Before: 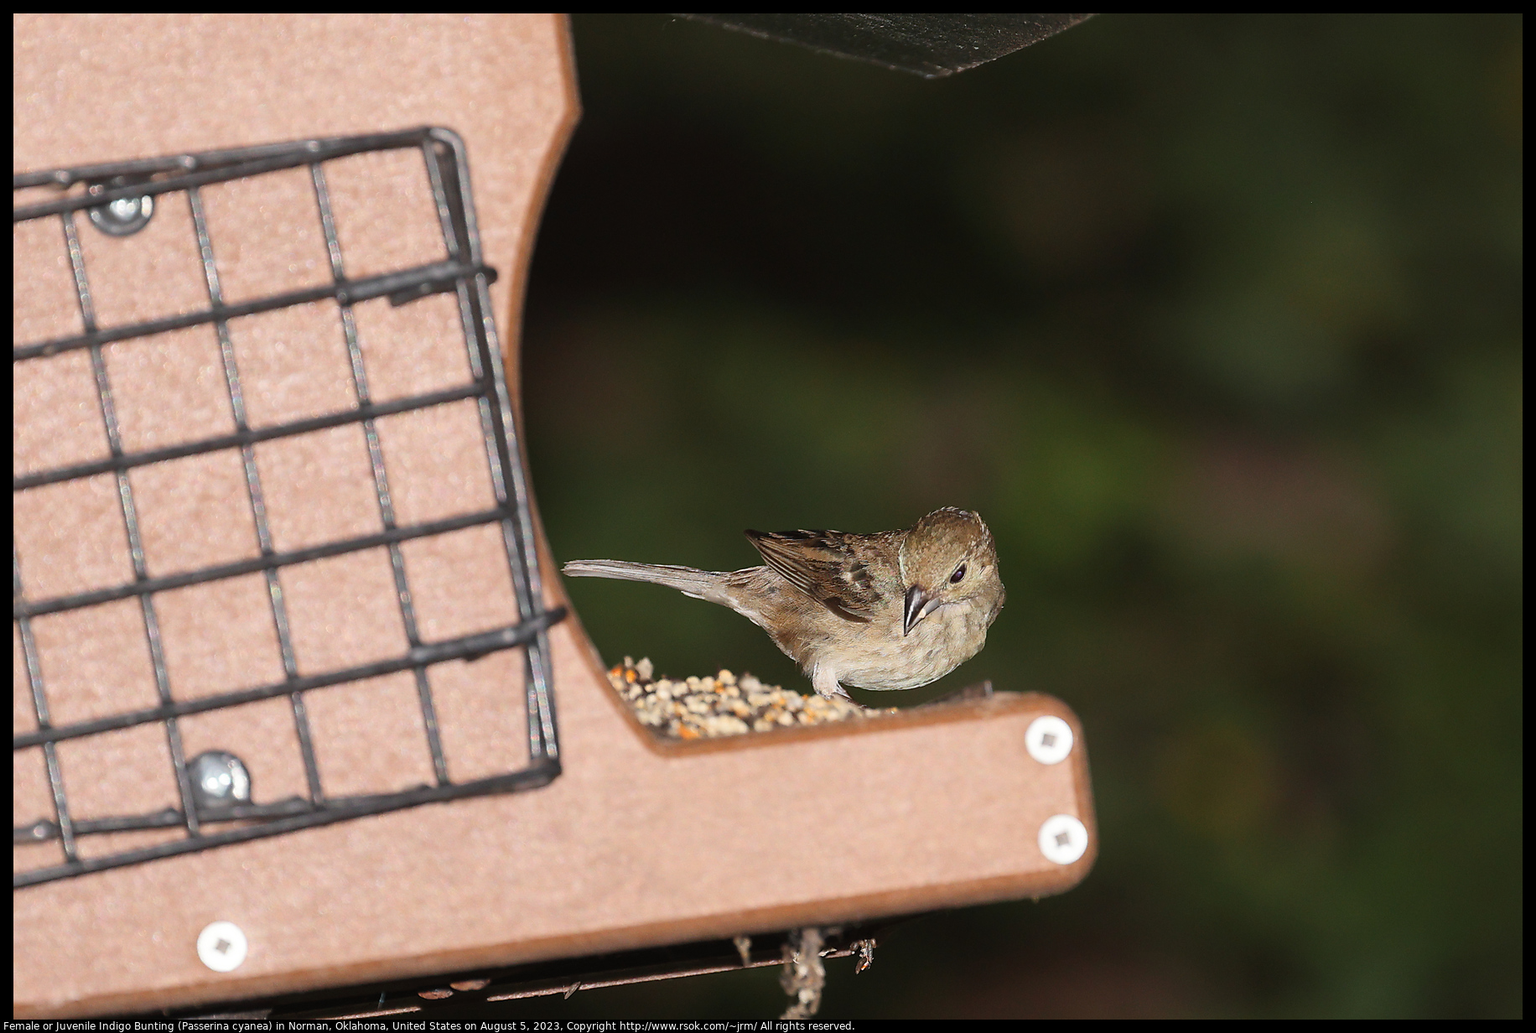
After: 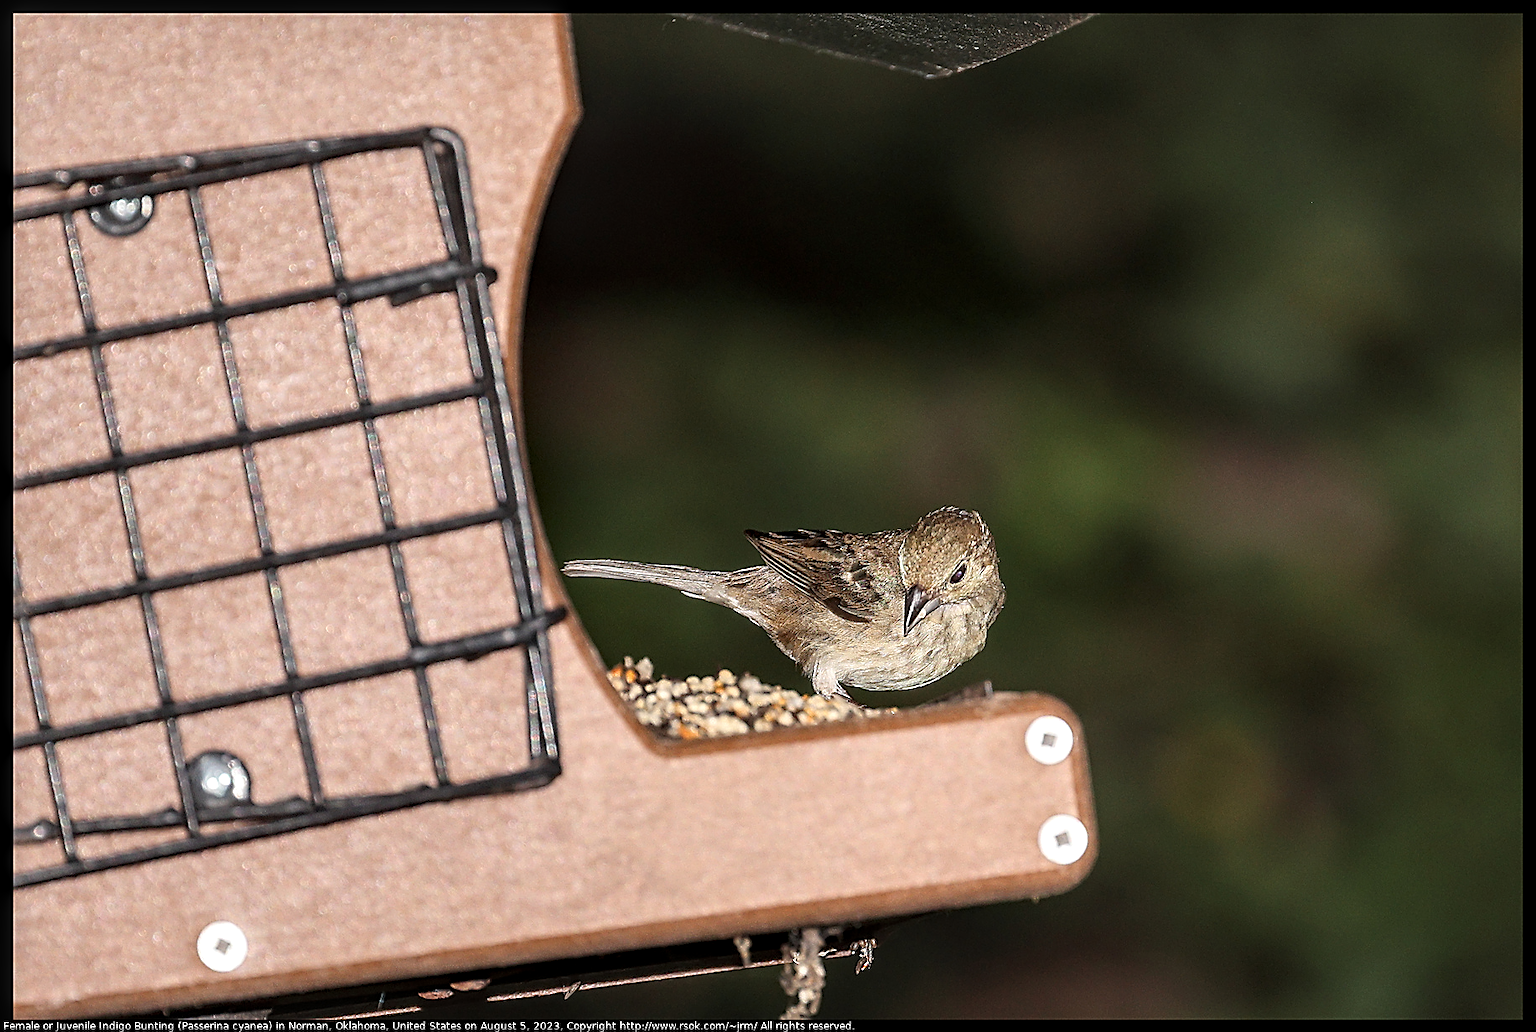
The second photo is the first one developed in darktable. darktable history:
exposure: exposure -0.07 EV, compensate highlight preservation false
local contrast: detail 156%
sharpen: amount 0.892
